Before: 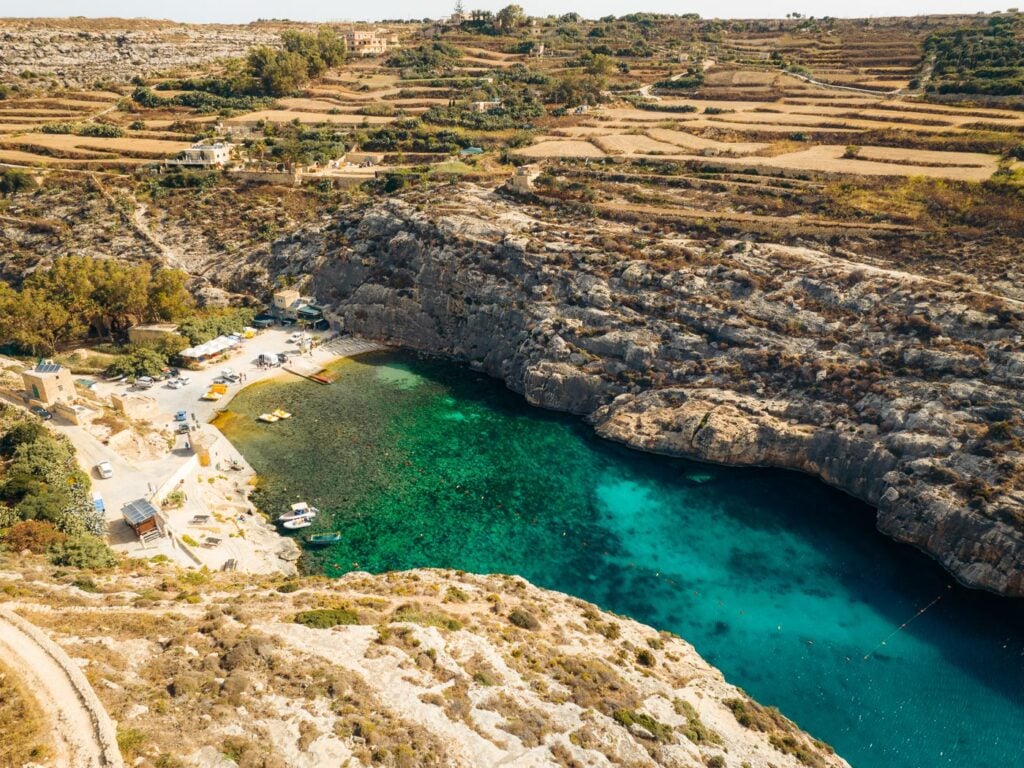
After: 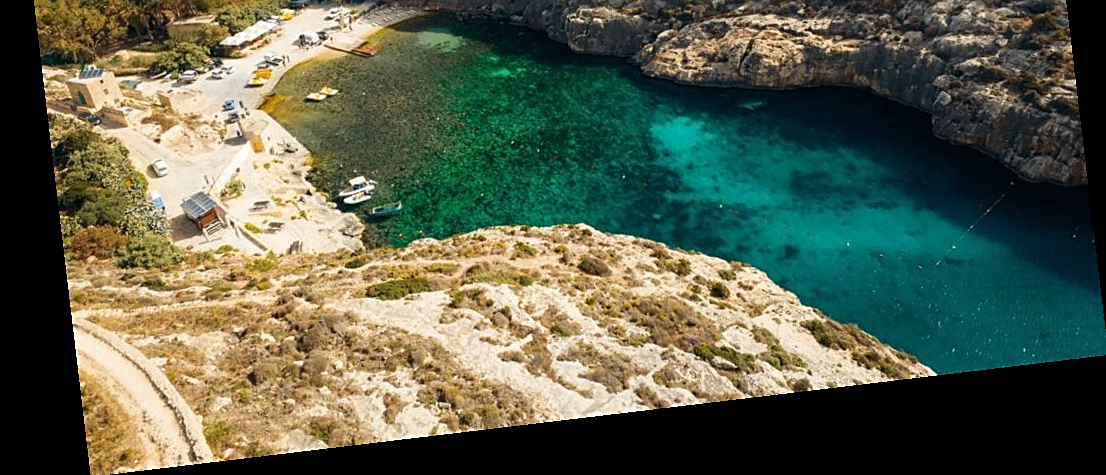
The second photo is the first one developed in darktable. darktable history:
sharpen: on, module defaults
crop and rotate: top 46.237%
tone curve: curves: ch0 [(0, 0) (0.405, 0.351) (1, 1)]
rotate and perspective: rotation -6.83°, automatic cropping off
